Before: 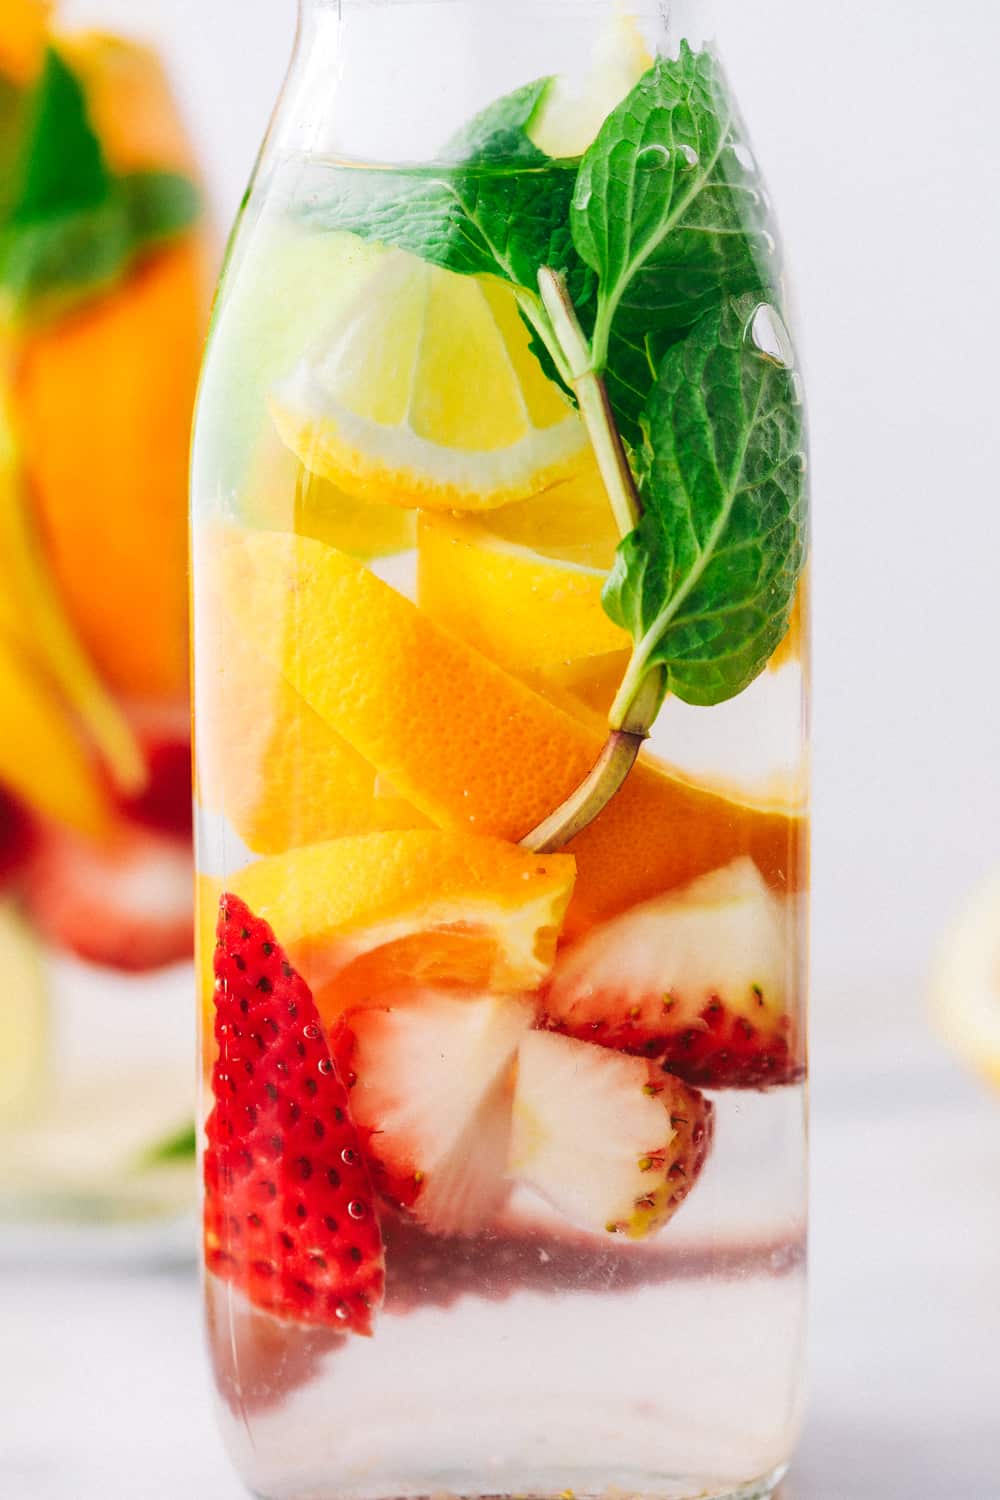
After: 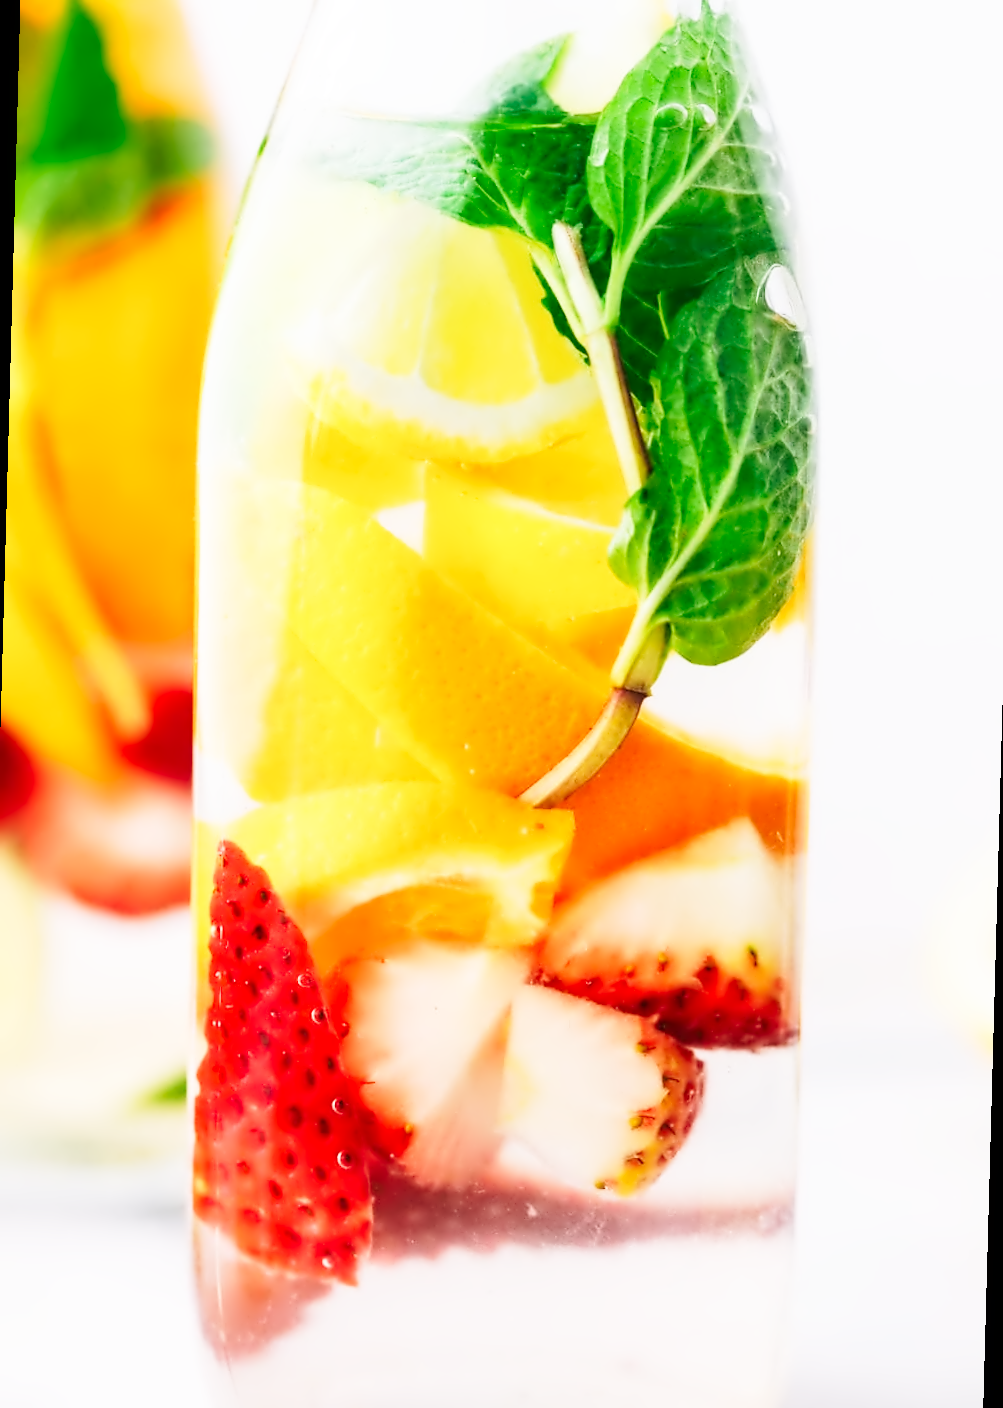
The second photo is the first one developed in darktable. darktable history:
base curve: curves: ch0 [(0, 0) (0.005, 0.002) (0.15, 0.3) (0.4, 0.7) (0.75, 0.95) (1, 1)], preserve colors none
contrast equalizer: octaves 7, y [[0.5 ×6], [0.5 ×6], [0.5 ×6], [0, 0.033, 0.067, 0.1, 0.133, 0.167], [0, 0.05, 0.1, 0.15, 0.2, 0.25]]
rotate and perspective: rotation 1.57°, crop left 0.018, crop right 0.982, crop top 0.039, crop bottom 0.961
